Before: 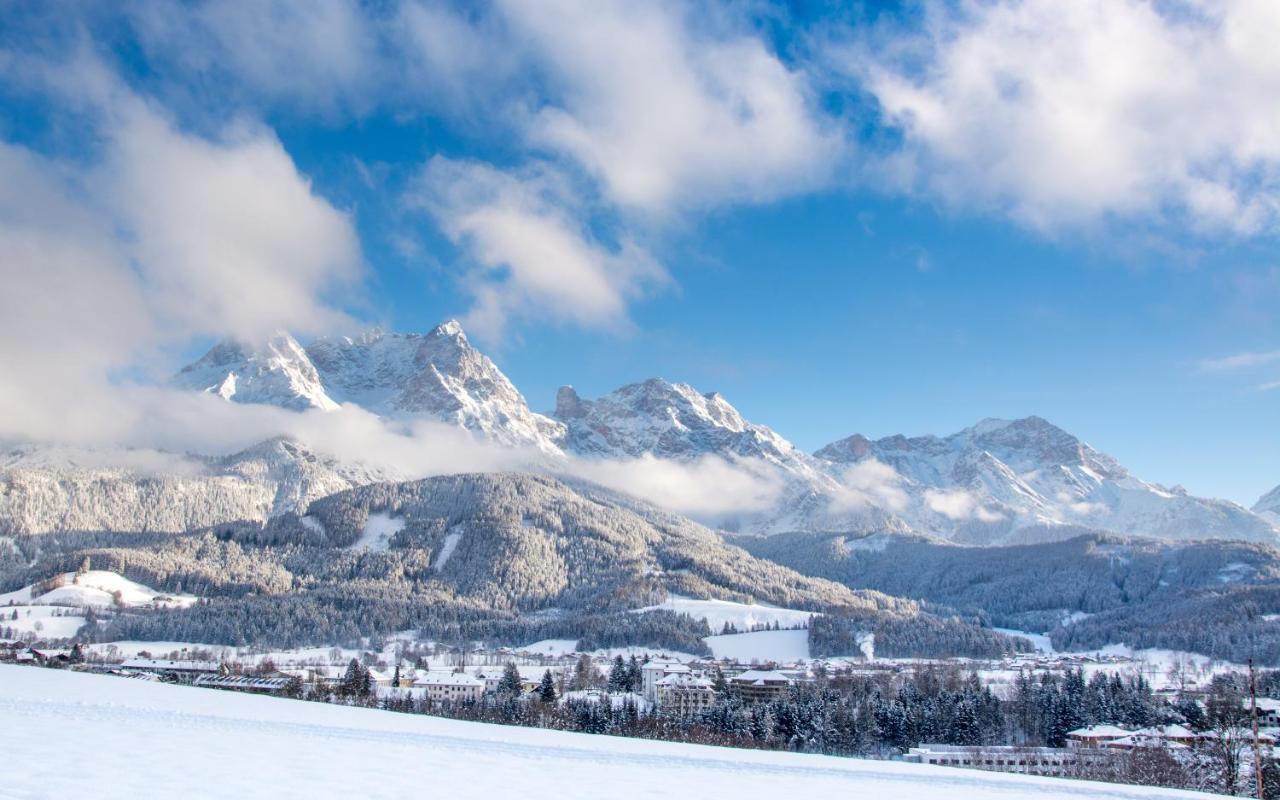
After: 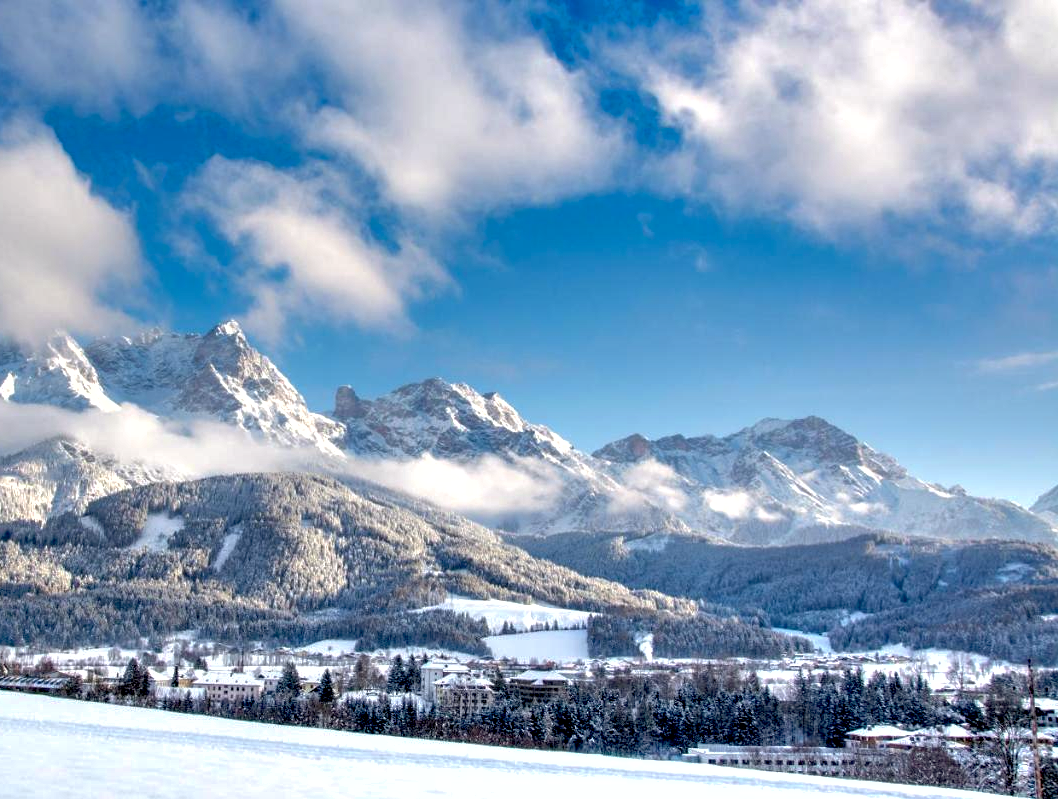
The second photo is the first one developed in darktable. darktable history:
contrast equalizer: octaves 7, y [[0.6 ×6], [0.55 ×6], [0 ×6], [0 ×6], [0 ×6]]
crop: left 17.318%, bottom 0.025%
shadows and highlights: on, module defaults
